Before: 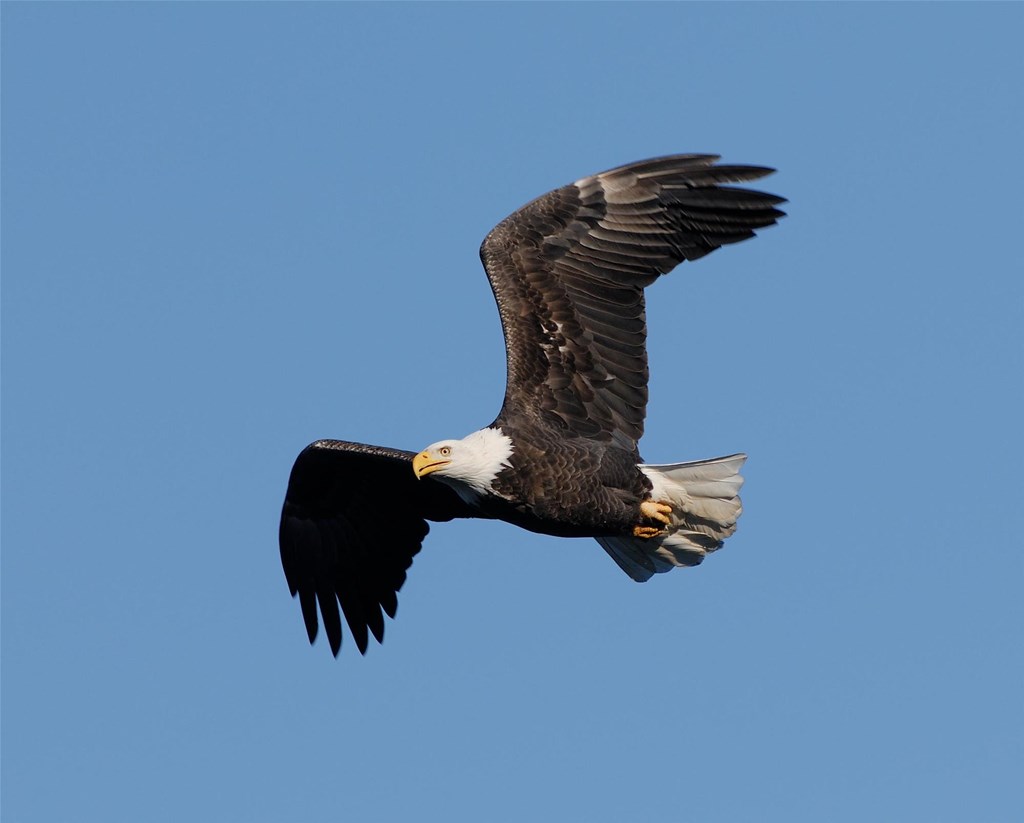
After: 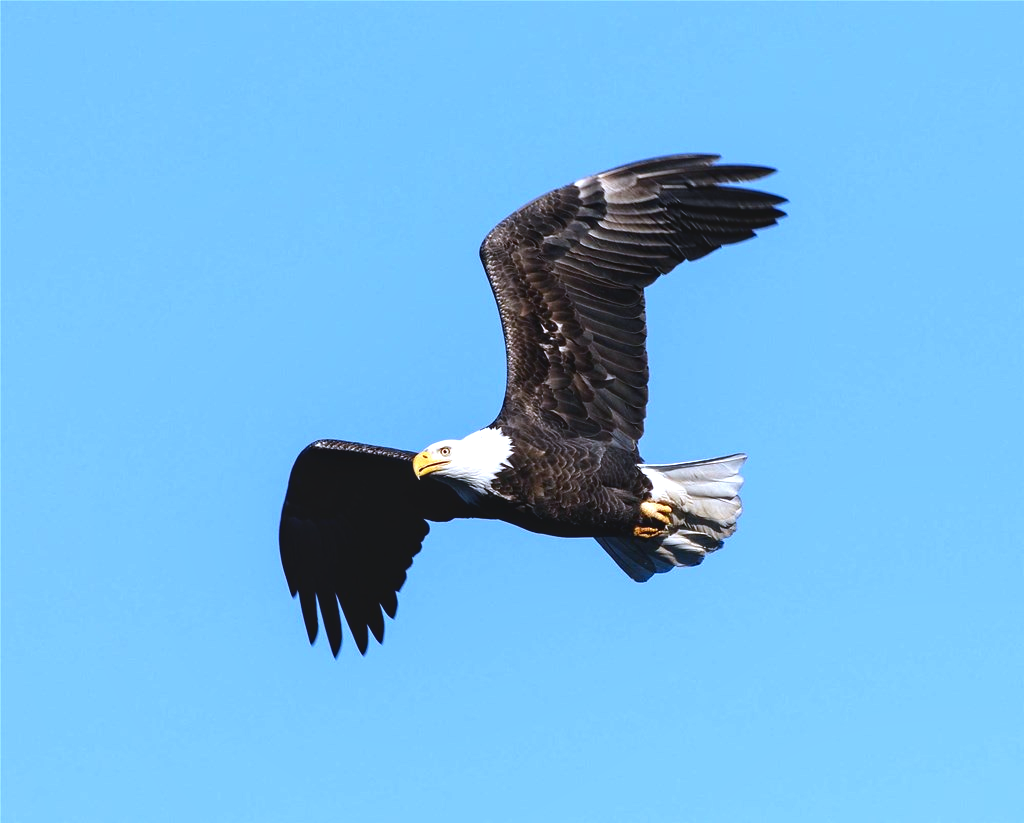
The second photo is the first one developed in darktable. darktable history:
tone equalizer: -8 EV -0.417 EV, -7 EV -0.389 EV, -6 EV -0.333 EV, -5 EV -0.222 EV, -3 EV 0.222 EV, -2 EV 0.333 EV, -1 EV 0.389 EV, +0 EV 0.417 EV, edges refinement/feathering 500, mask exposure compensation -1.57 EV, preserve details no
contrast brightness saturation: contrast 0.07, brightness -0.13, saturation 0.06
white balance: red 0.948, green 1.02, blue 1.176
exposure: black level correction 0, exposure 0.7 EV, compensate exposure bias true, compensate highlight preservation false
local contrast: detail 110%
